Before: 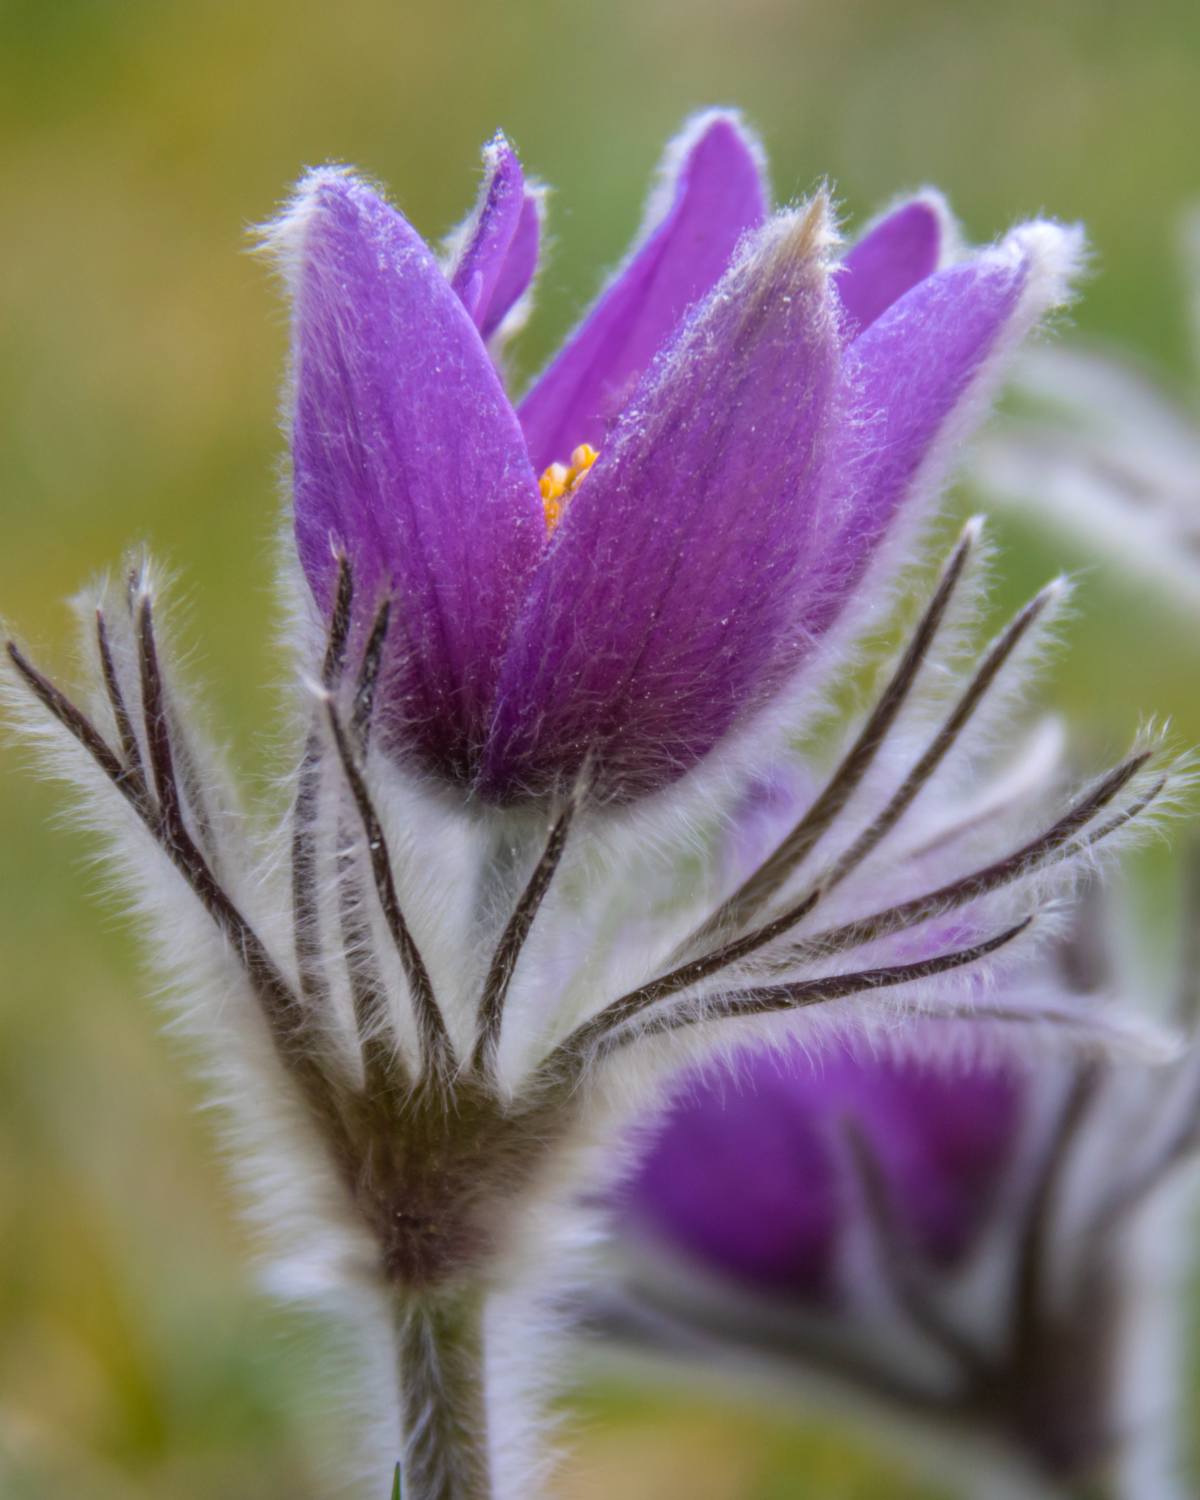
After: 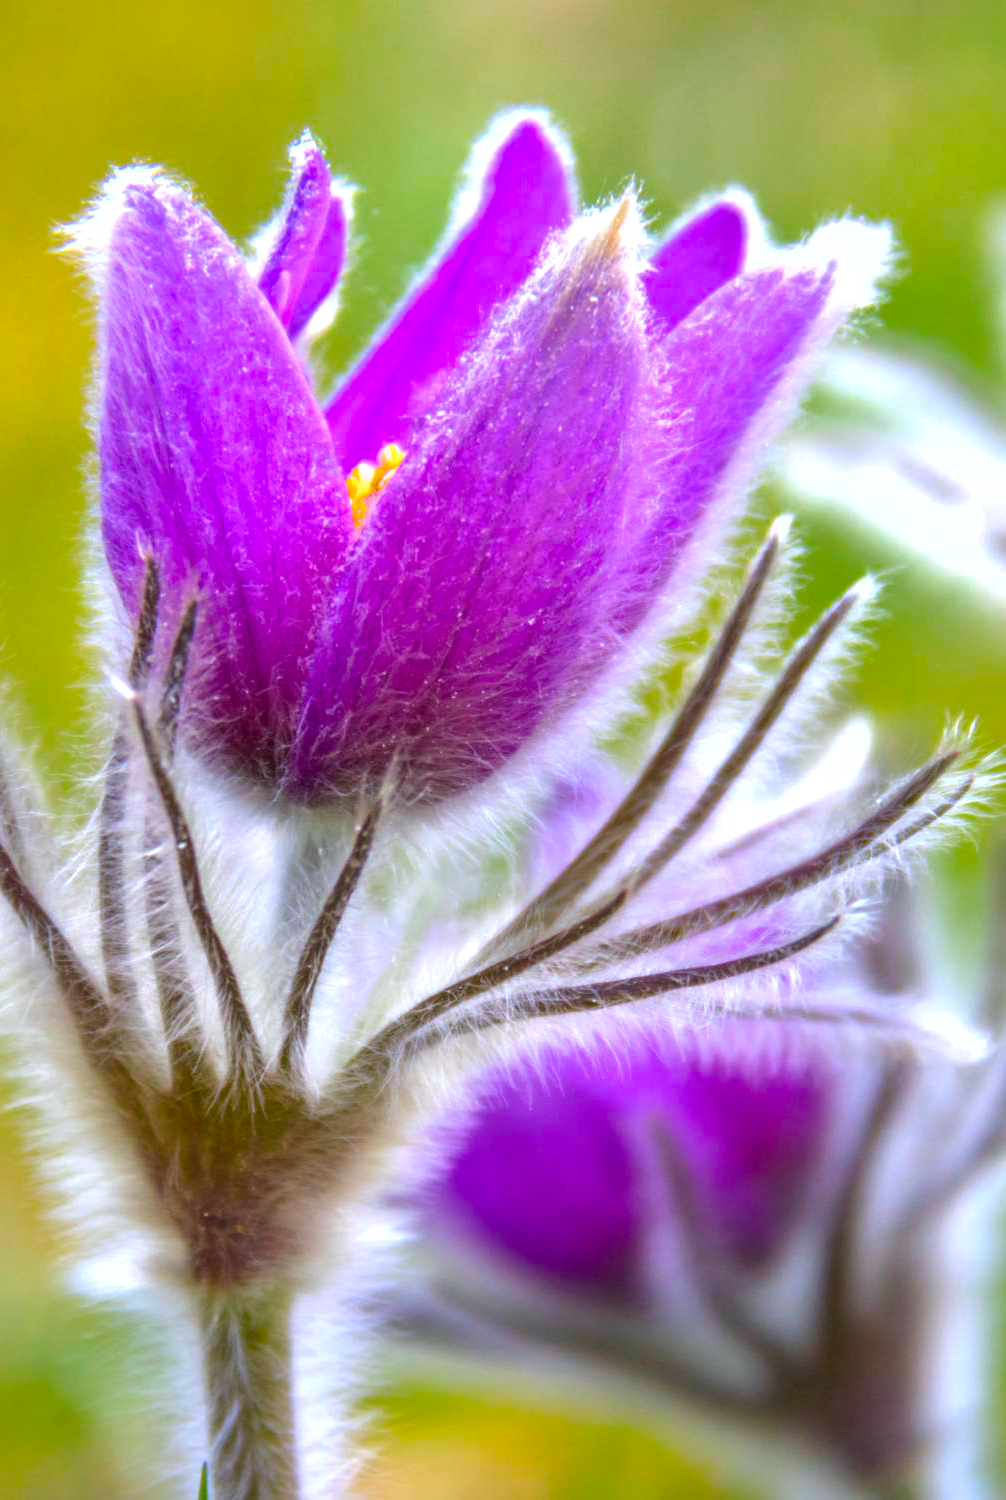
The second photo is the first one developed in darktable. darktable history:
white balance: red 0.986, blue 1.01
exposure: exposure 1.089 EV, compensate highlight preservation false
shadows and highlights: on, module defaults
crop: left 16.145%
color balance rgb: perceptual saturation grading › global saturation 40%, global vibrance 15%
